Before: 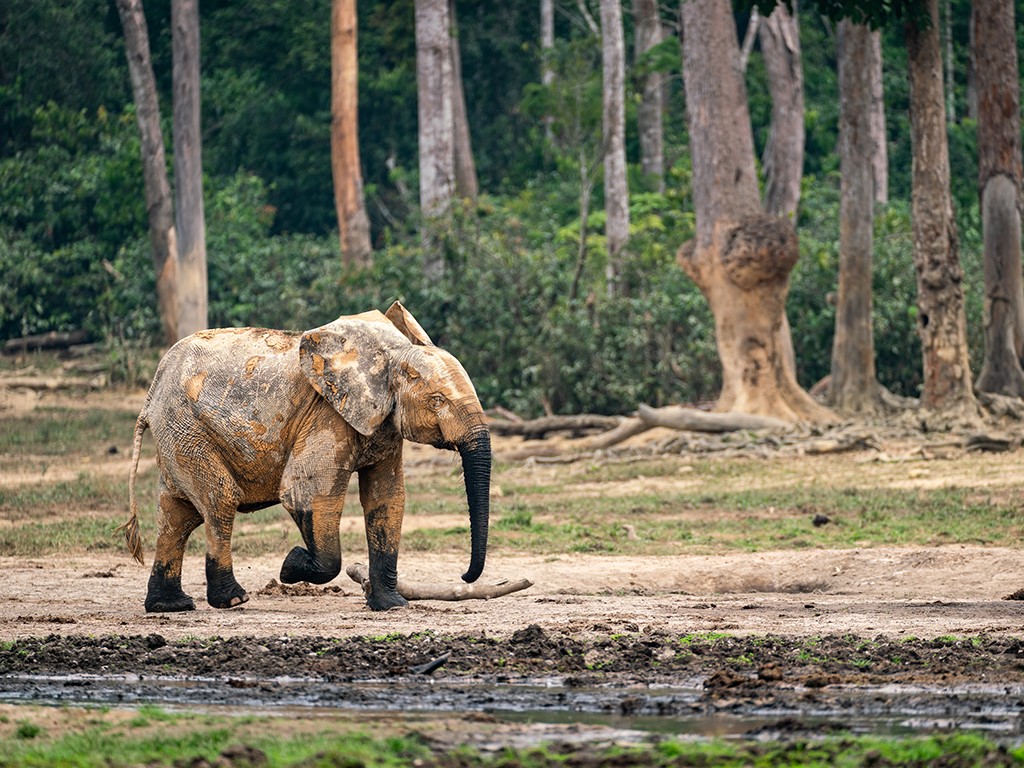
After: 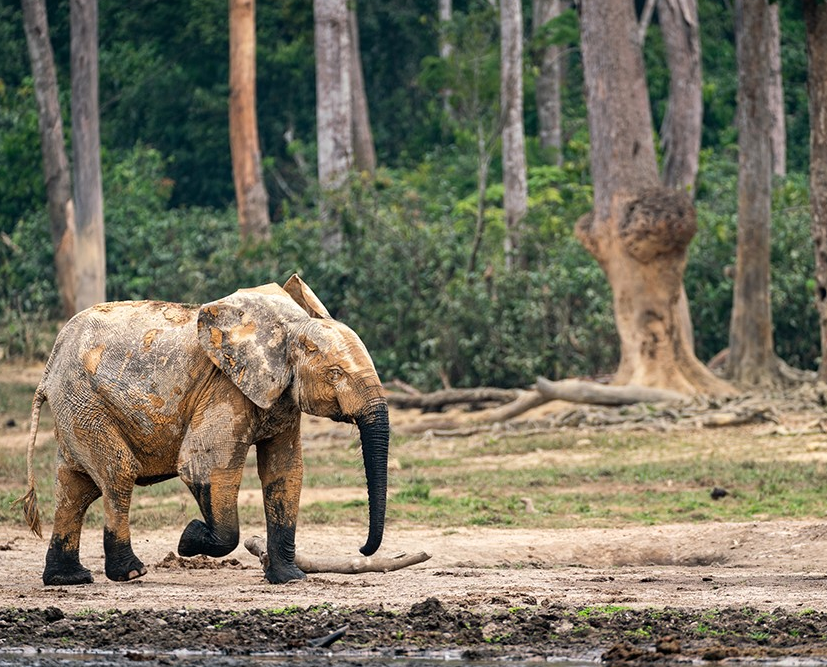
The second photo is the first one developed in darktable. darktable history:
crop: left 9.983%, top 3.593%, right 9.225%, bottom 9.542%
